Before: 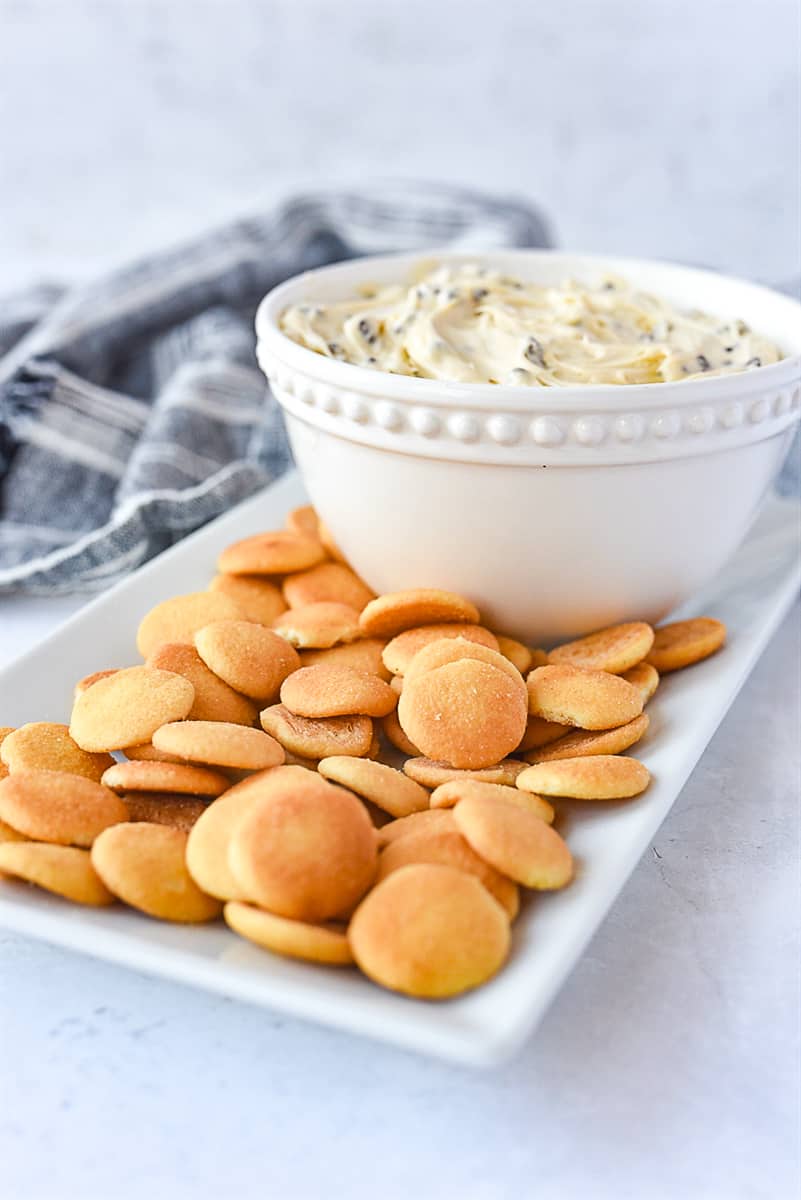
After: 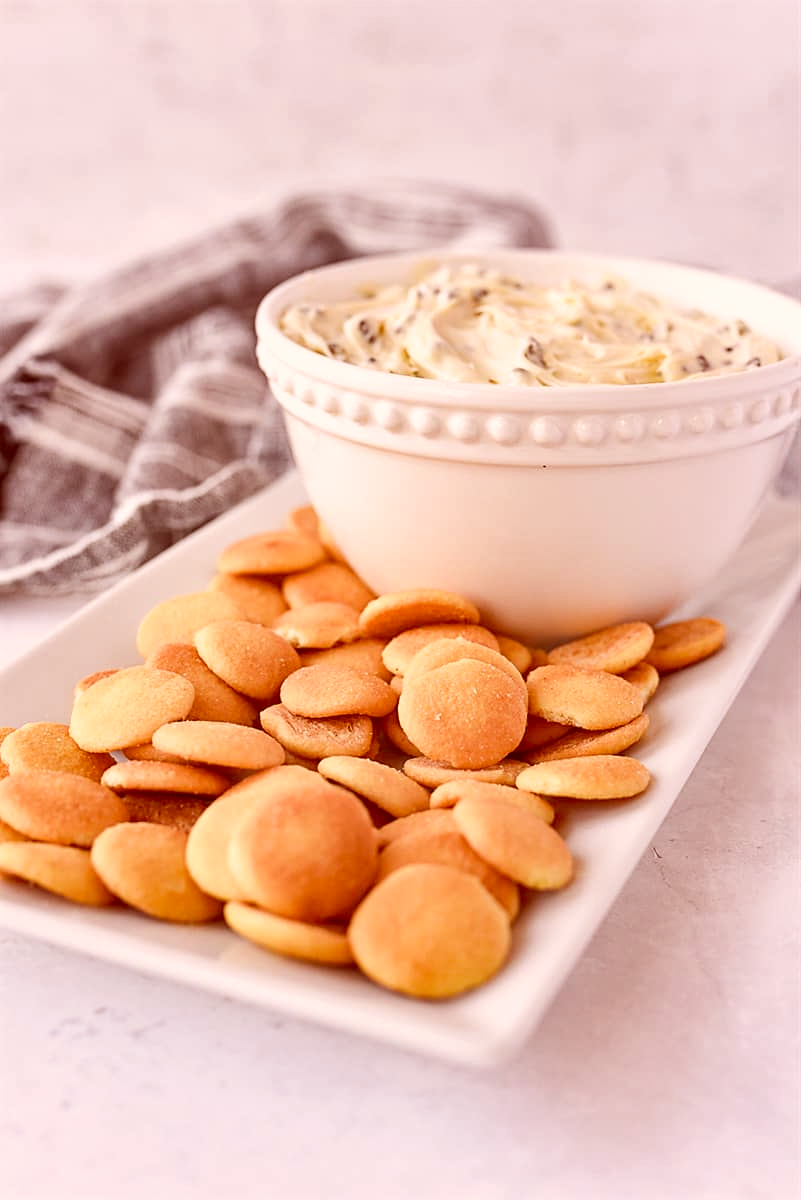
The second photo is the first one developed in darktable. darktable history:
color correction: highlights a* 9.49, highlights b* 9.02, shadows a* 39.31, shadows b* 39.24, saturation 0.799
tone equalizer: on, module defaults
